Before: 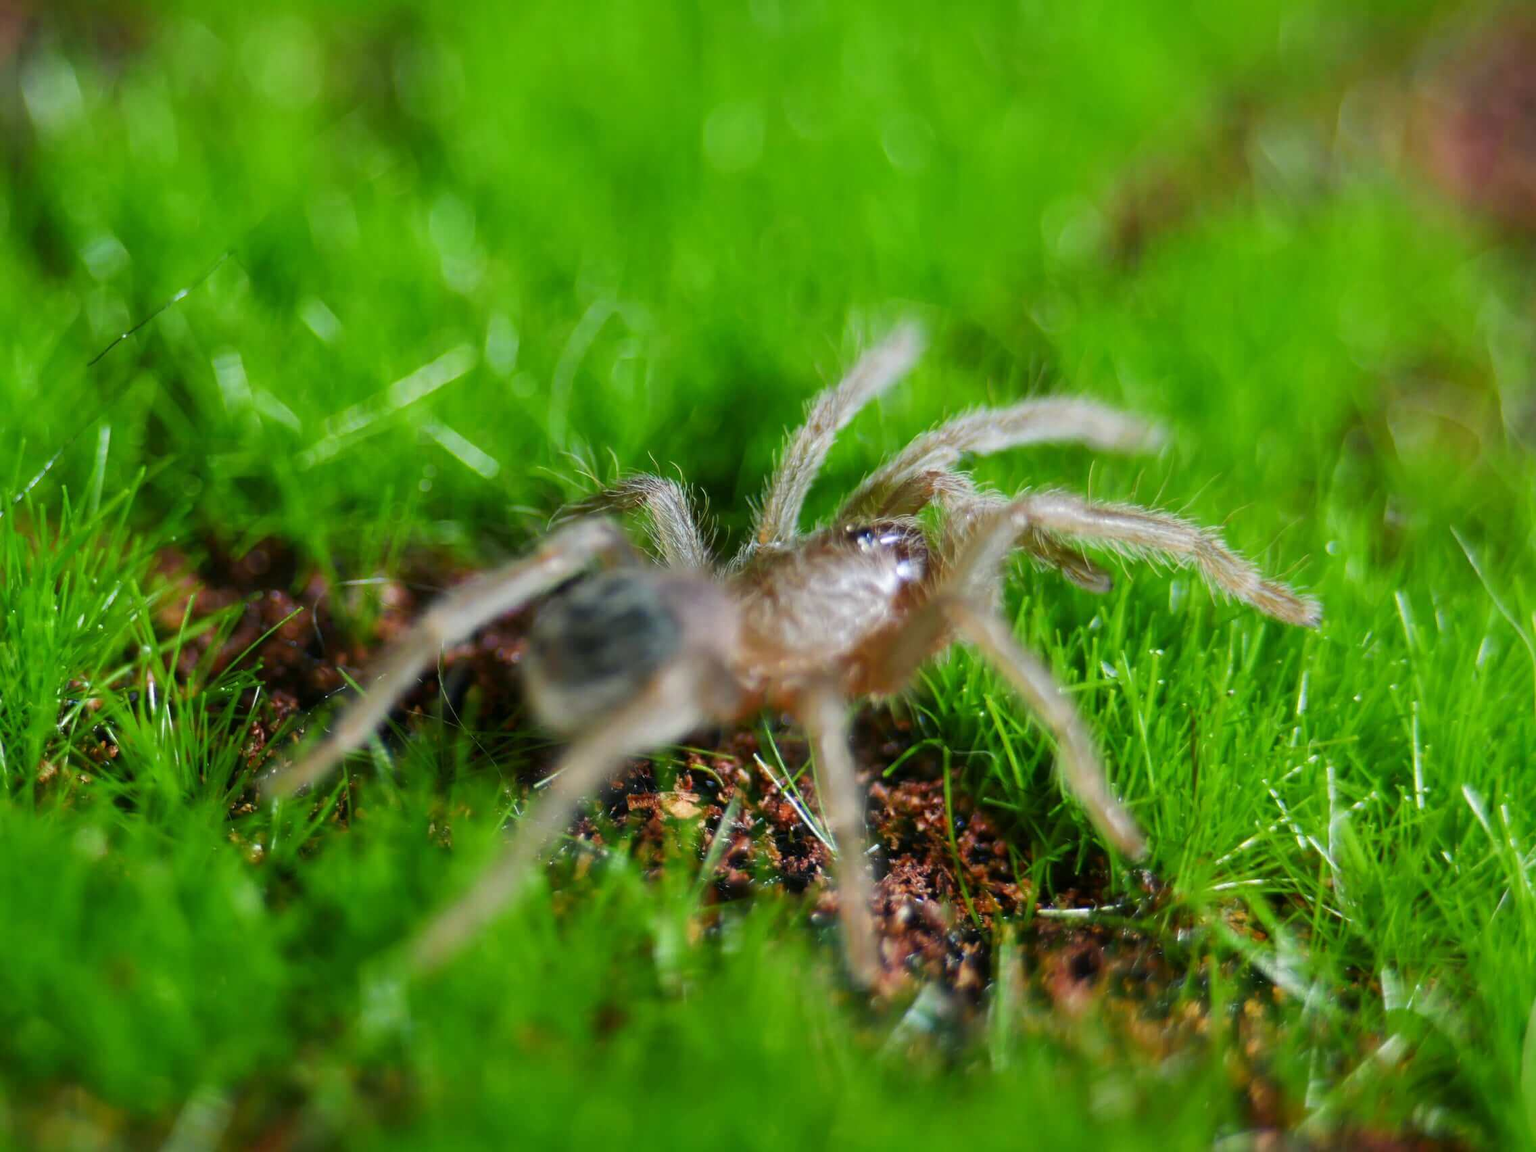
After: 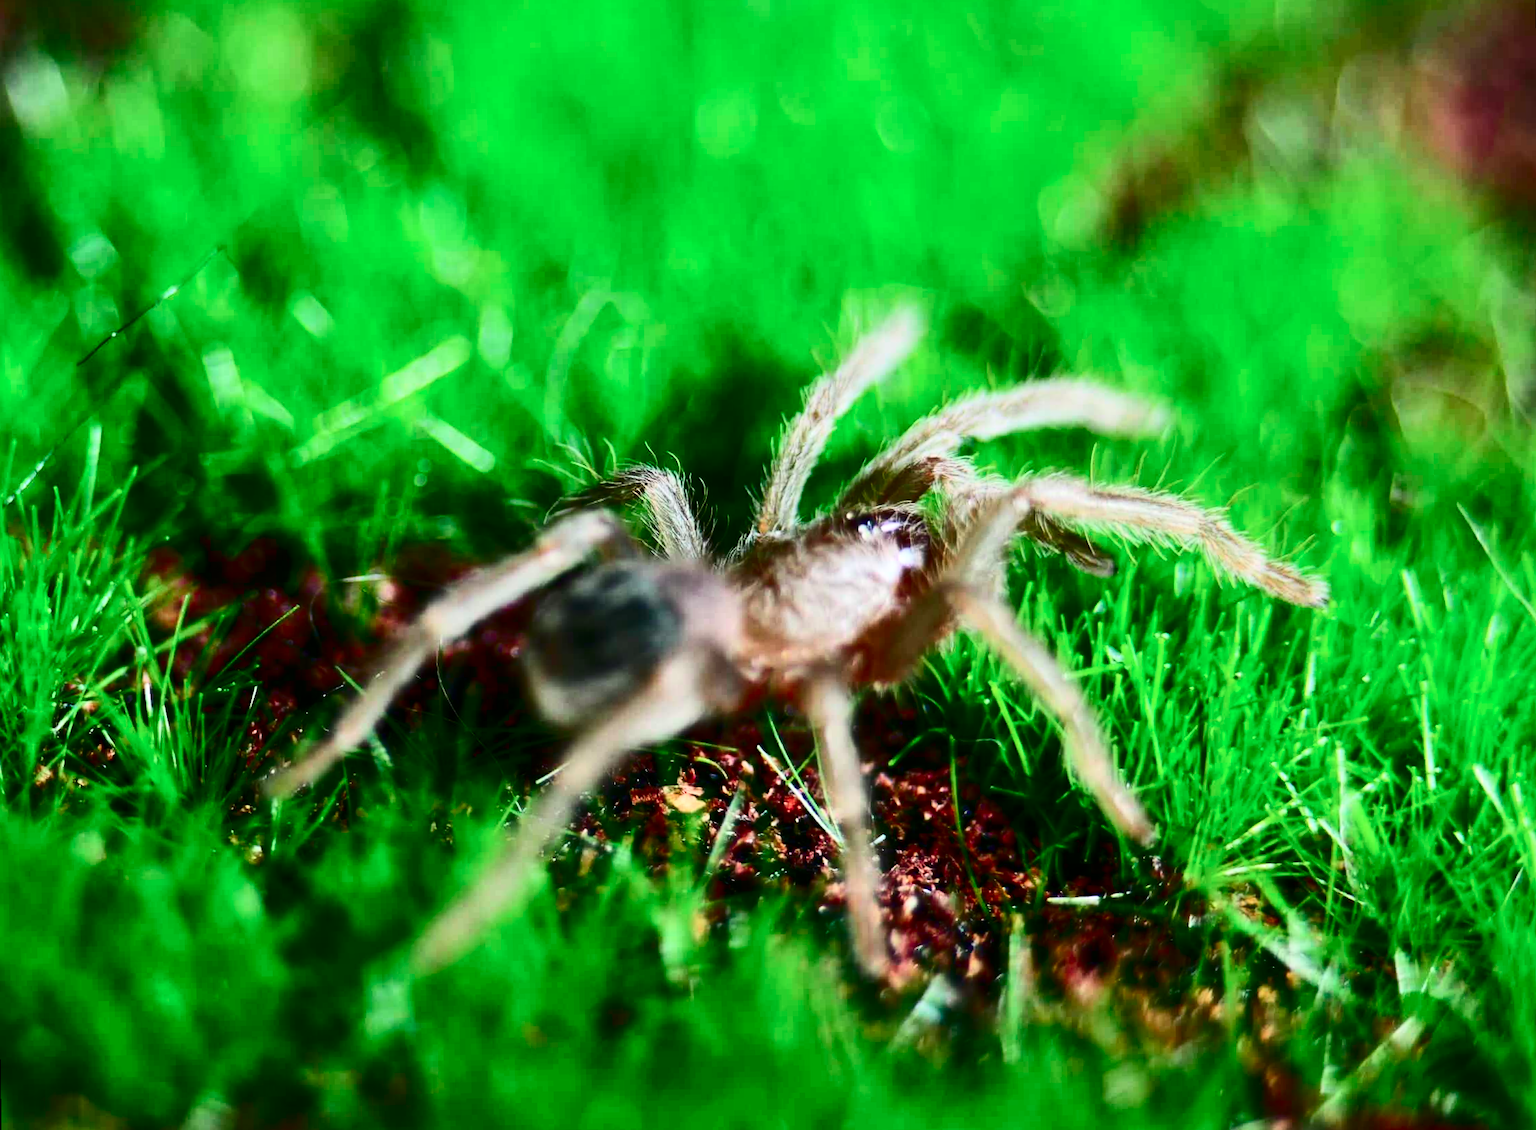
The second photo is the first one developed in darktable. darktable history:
rotate and perspective: rotation -1°, crop left 0.011, crop right 0.989, crop top 0.025, crop bottom 0.975
color contrast: green-magenta contrast 1.73, blue-yellow contrast 1.15
contrast brightness saturation: contrast 0.5, saturation -0.1
